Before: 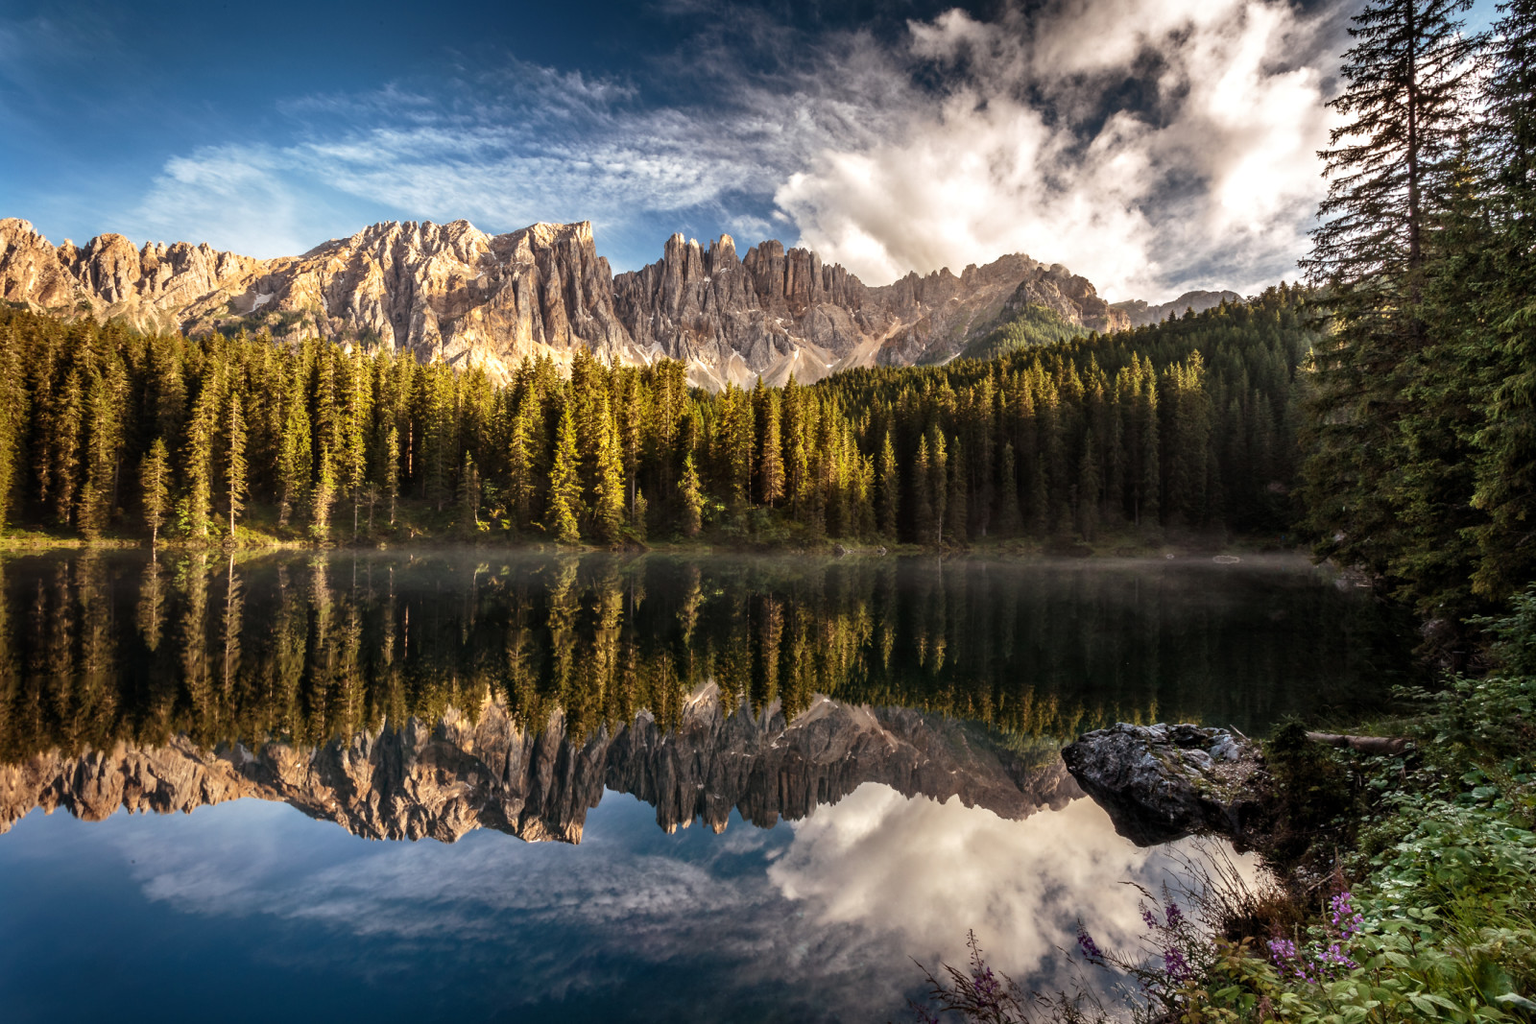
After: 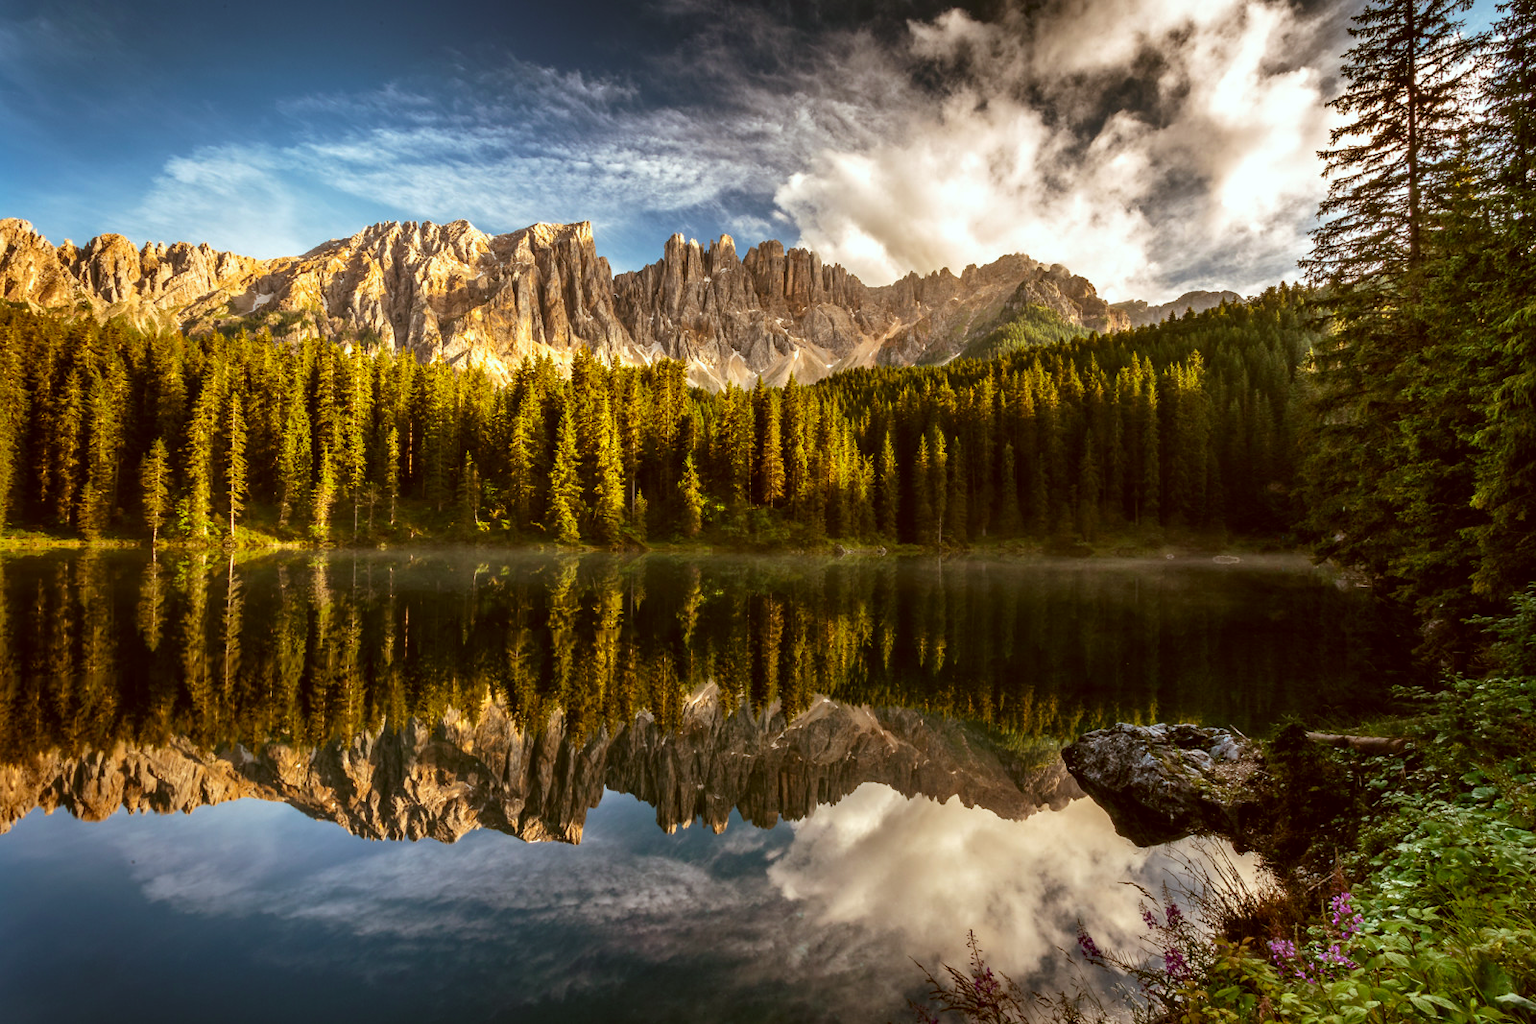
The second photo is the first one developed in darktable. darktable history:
color balance rgb: perceptual saturation grading › global saturation 20%, global vibrance 20%
white balance: red 0.978, blue 0.999
color correction: highlights a* -0.482, highlights b* 0.161, shadows a* 4.66, shadows b* 20.72
